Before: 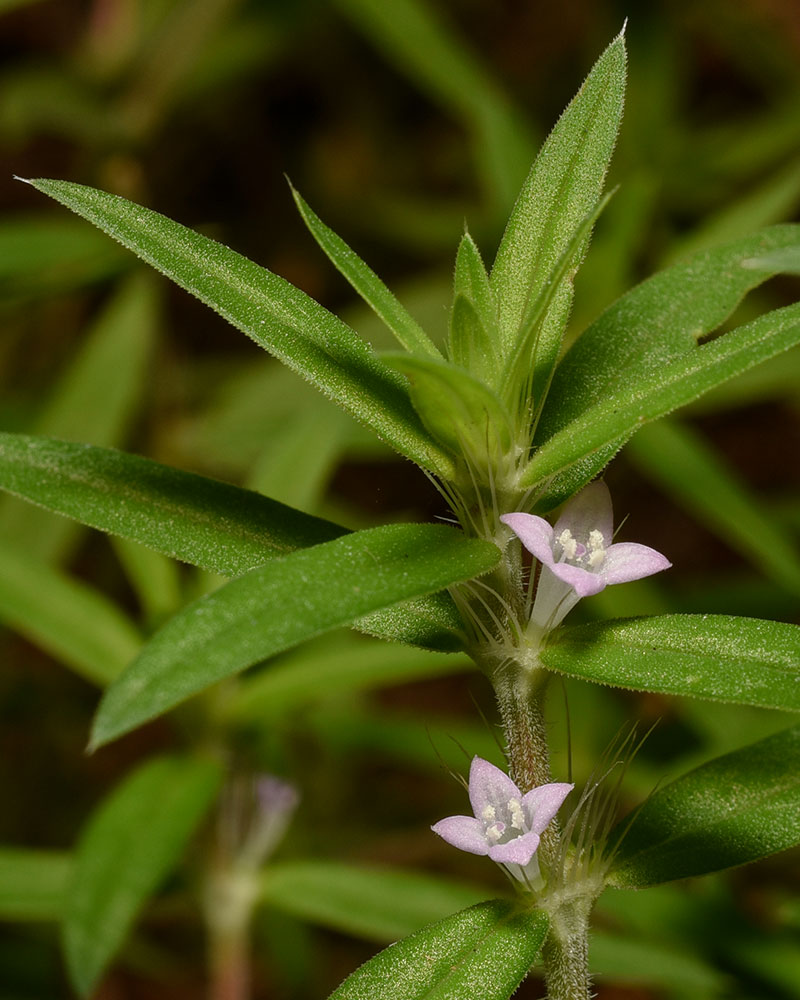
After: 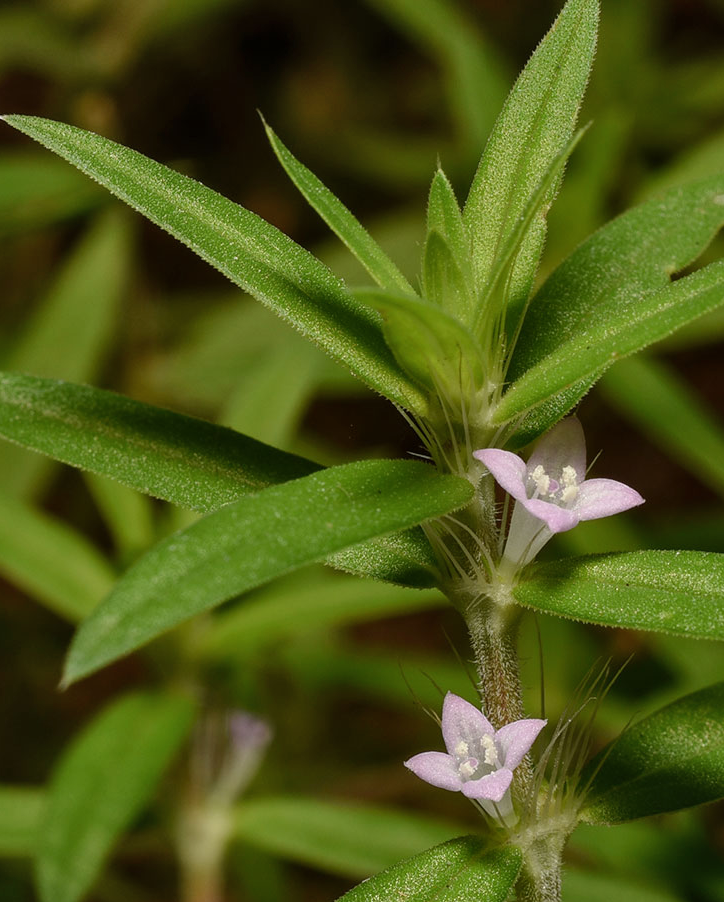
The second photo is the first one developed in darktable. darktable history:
shadows and highlights: shadows 36.35, highlights -27.61, soften with gaussian
crop: left 3.443%, top 6.484%, right 5.985%, bottom 3.312%
